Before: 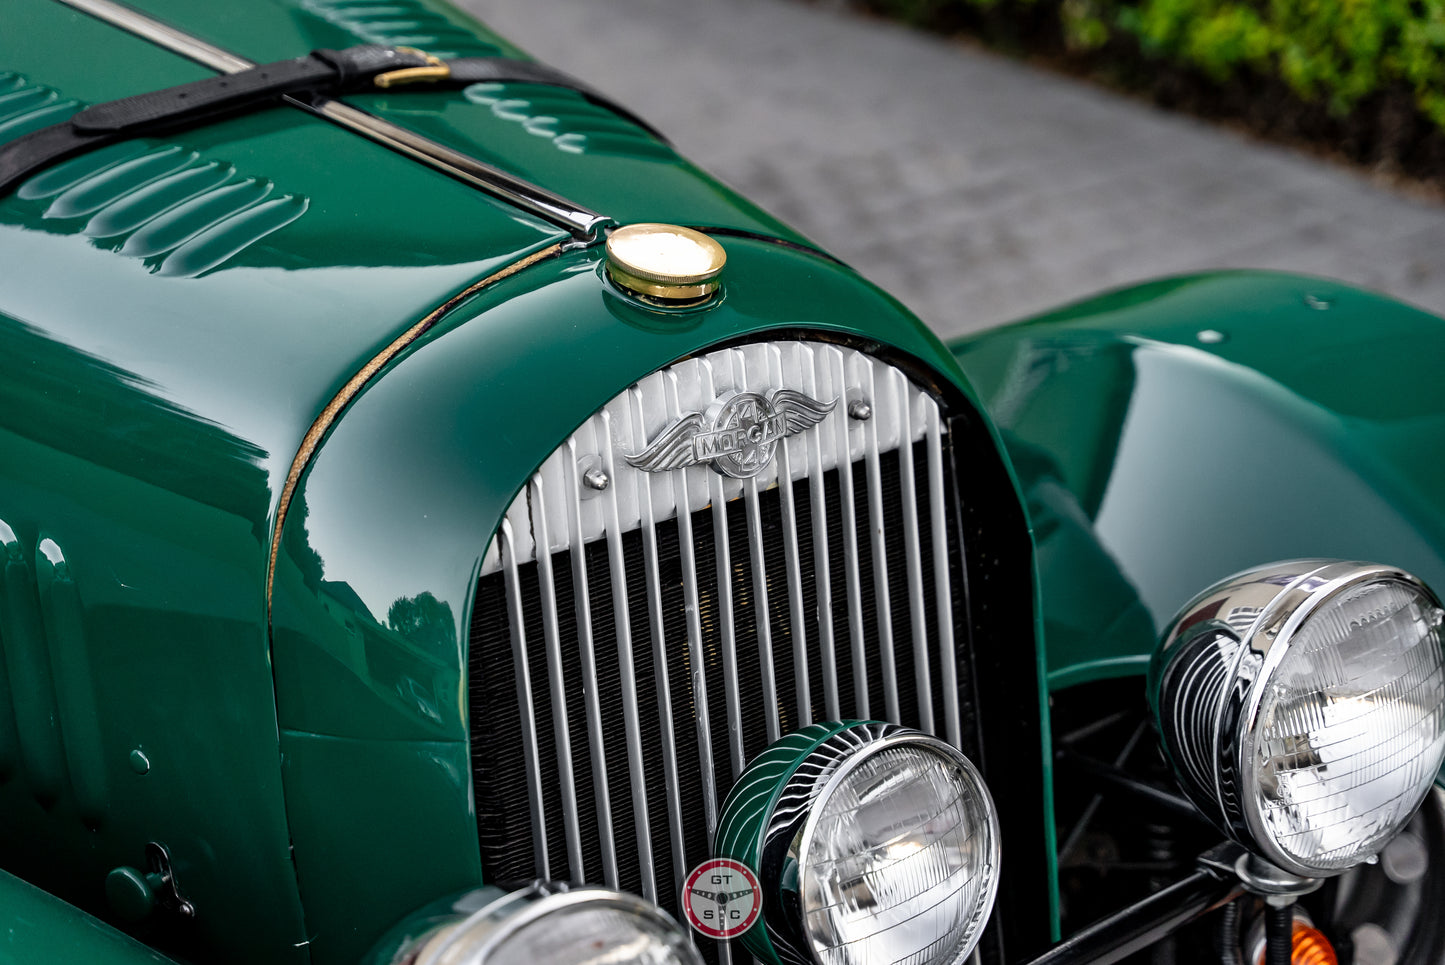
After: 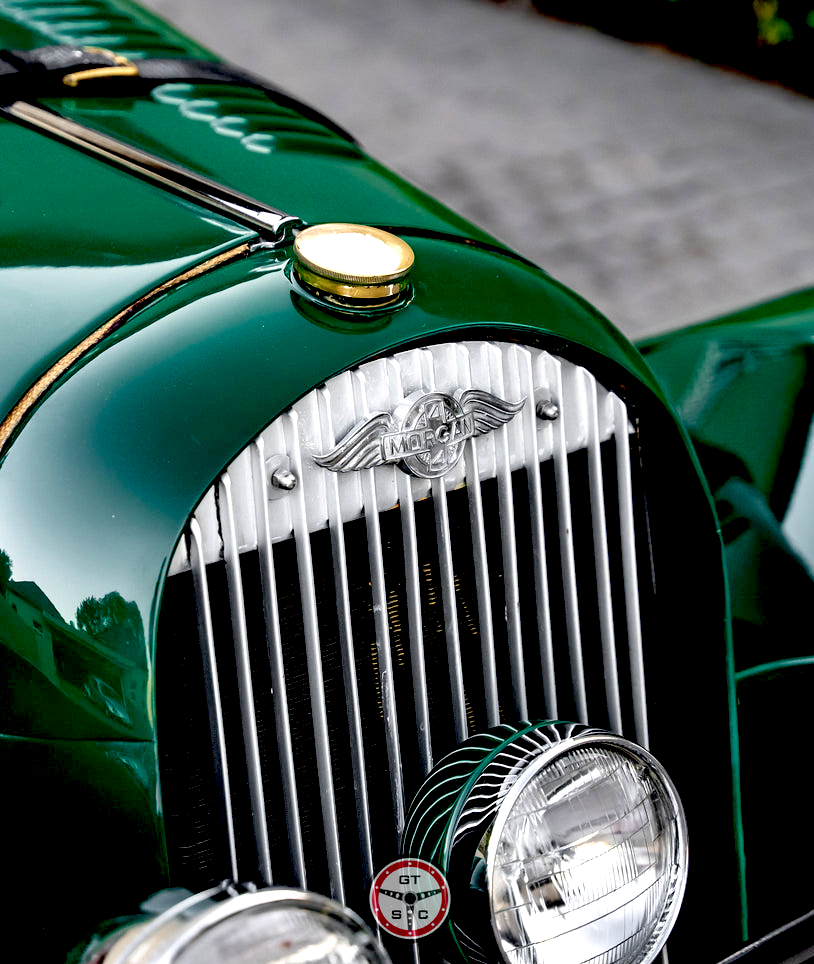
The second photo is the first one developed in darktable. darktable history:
crop: left 21.638%, right 21.969%, bottom 0.001%
exposure: black level correction 0.038, exposure 0.5 EV, compensate exposure bias true, compensate highlight preservation false
